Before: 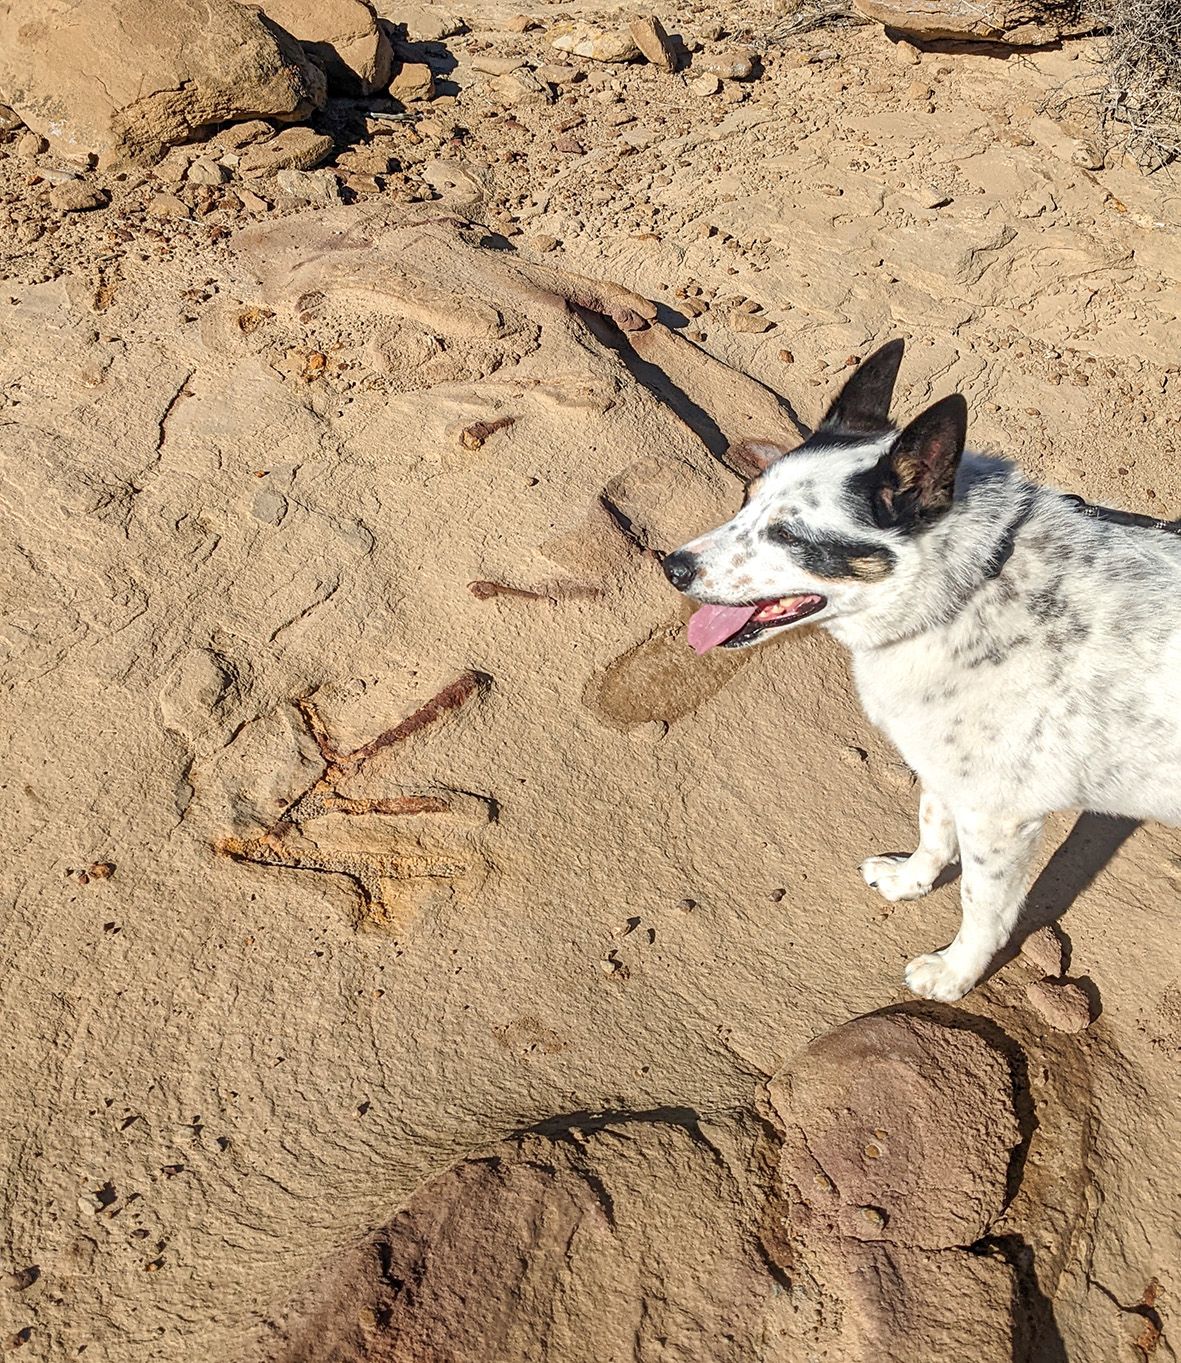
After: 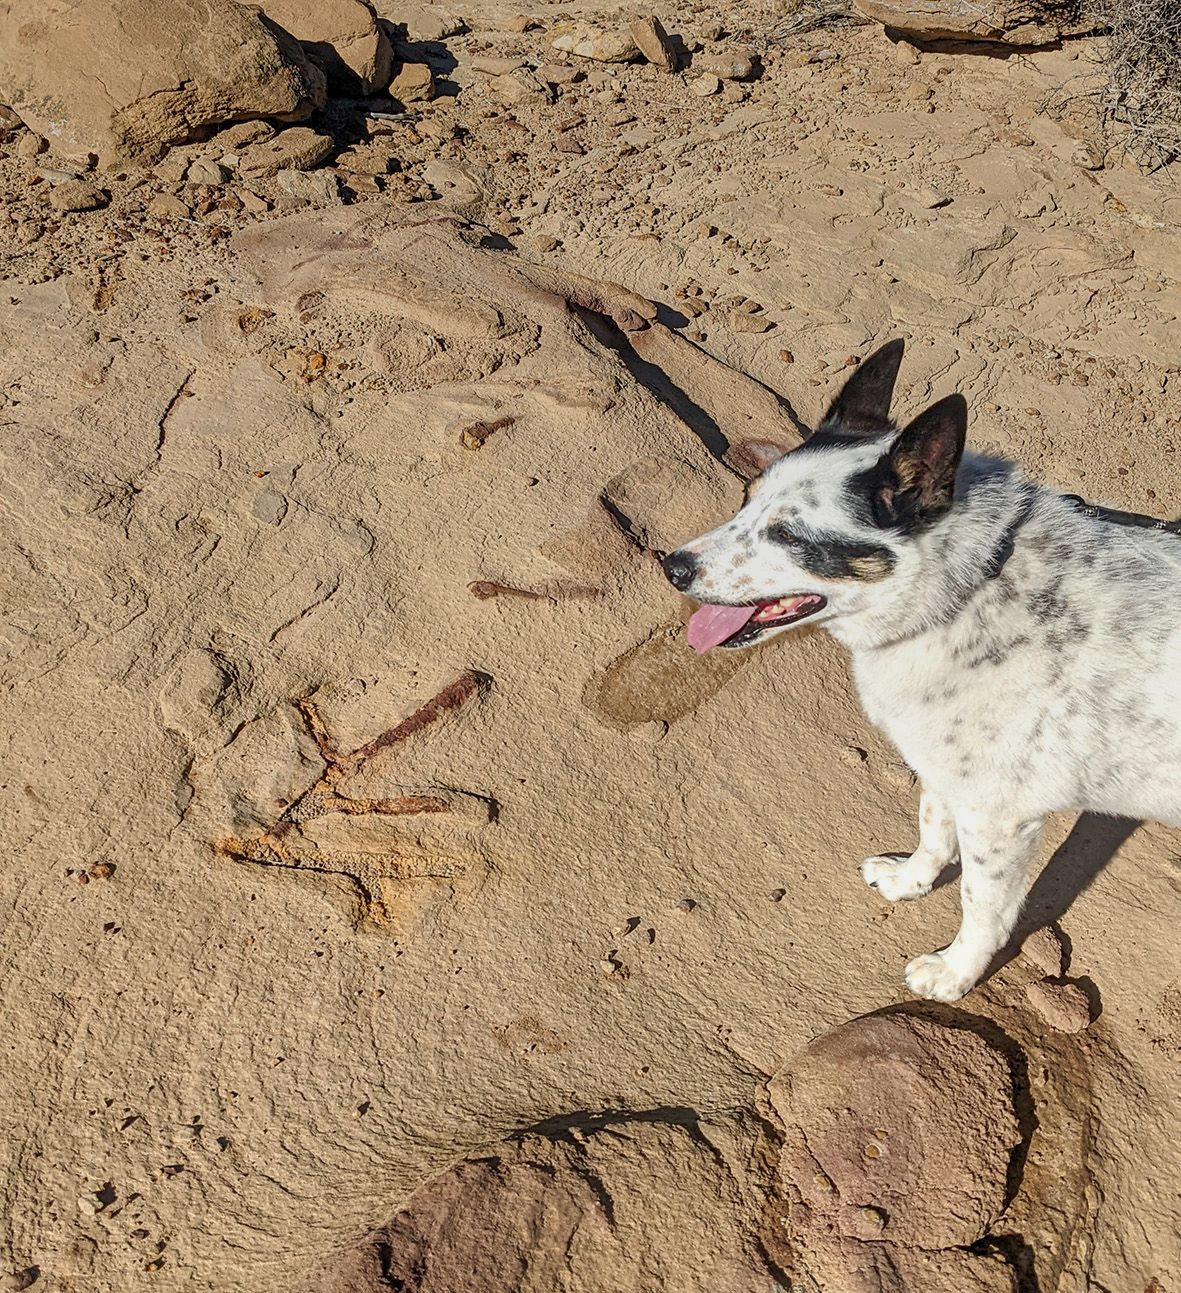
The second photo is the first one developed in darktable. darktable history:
crop and rotate: top 0%, bottom 5.097%
graduated density: rotation -0.352°, offset 57.64
